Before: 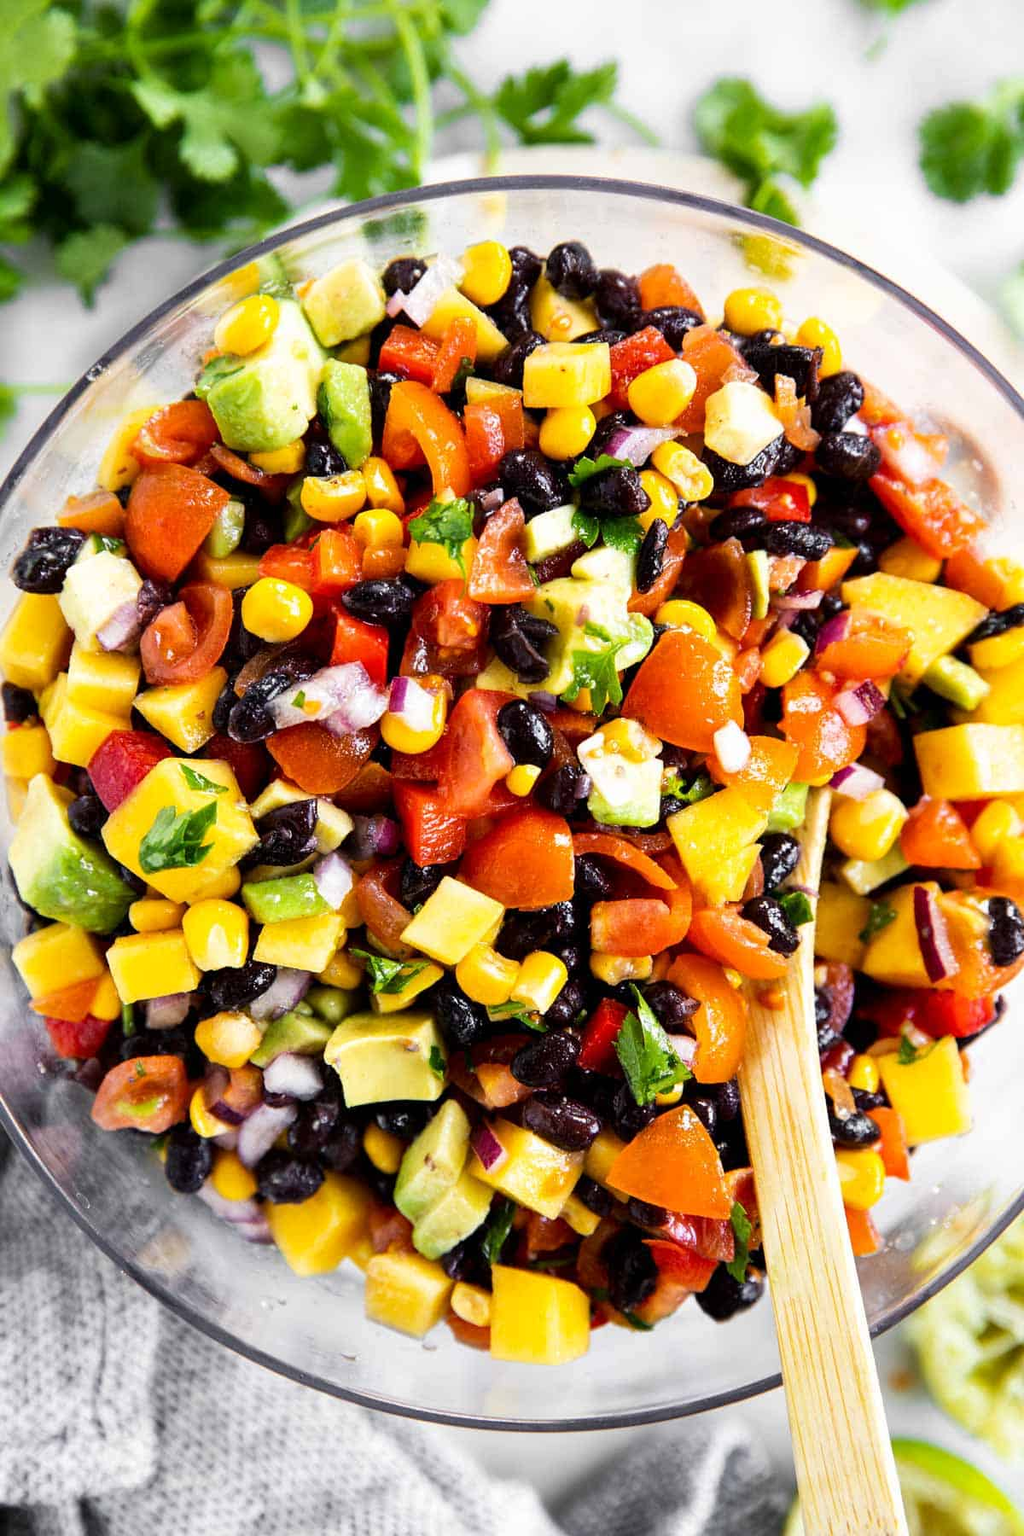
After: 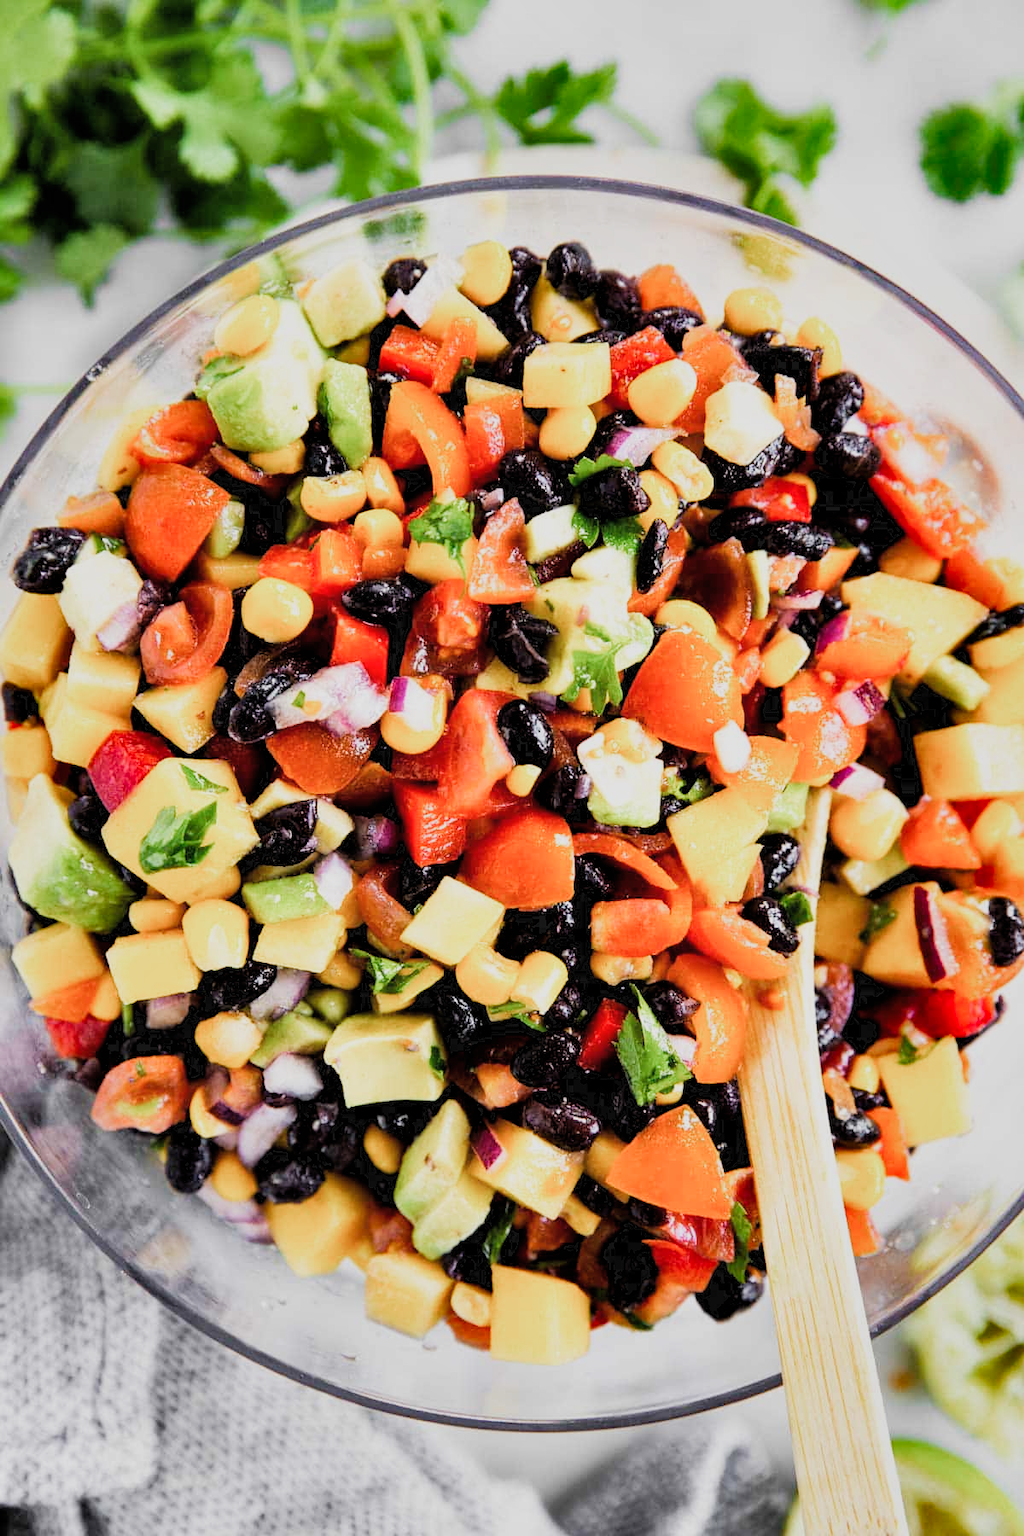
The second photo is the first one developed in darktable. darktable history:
exposure: black level correction 0.001, exposure 0.499 EV, compensate exposure bias true, compensate highlight preservation false
shadows and highlights: radius 136.72, highlights color adjustment 89.35%, soften with gaussian
filmic rgb: black relative exposure -7.65 EV, white relative exposure 4.56 EV, hardness 3.61, add noise in highlights 0.002, preserve chrominance luminance Y, color science v3 (2019), use custom middle-gray values true, contrast in highlights soft
